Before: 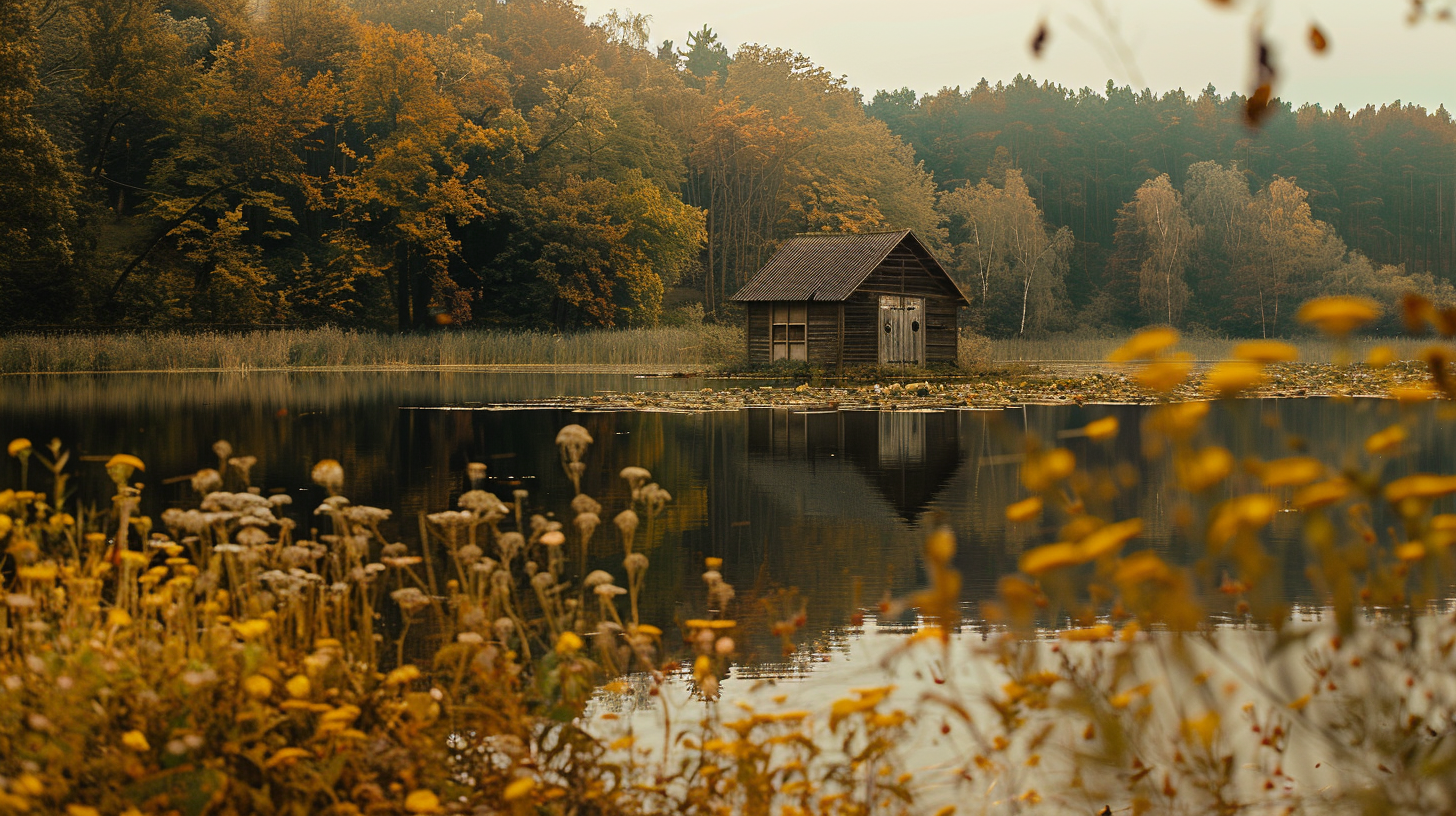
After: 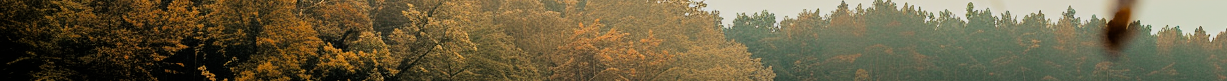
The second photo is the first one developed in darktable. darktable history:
filmic rgb: black relative exposure -5 EV, hardness 2.88, contrast 1.3, highlights saturation mix -30%
crop and rotate: left 9.644%, top 9.491%, right 6.021%, bottom 80.509%
